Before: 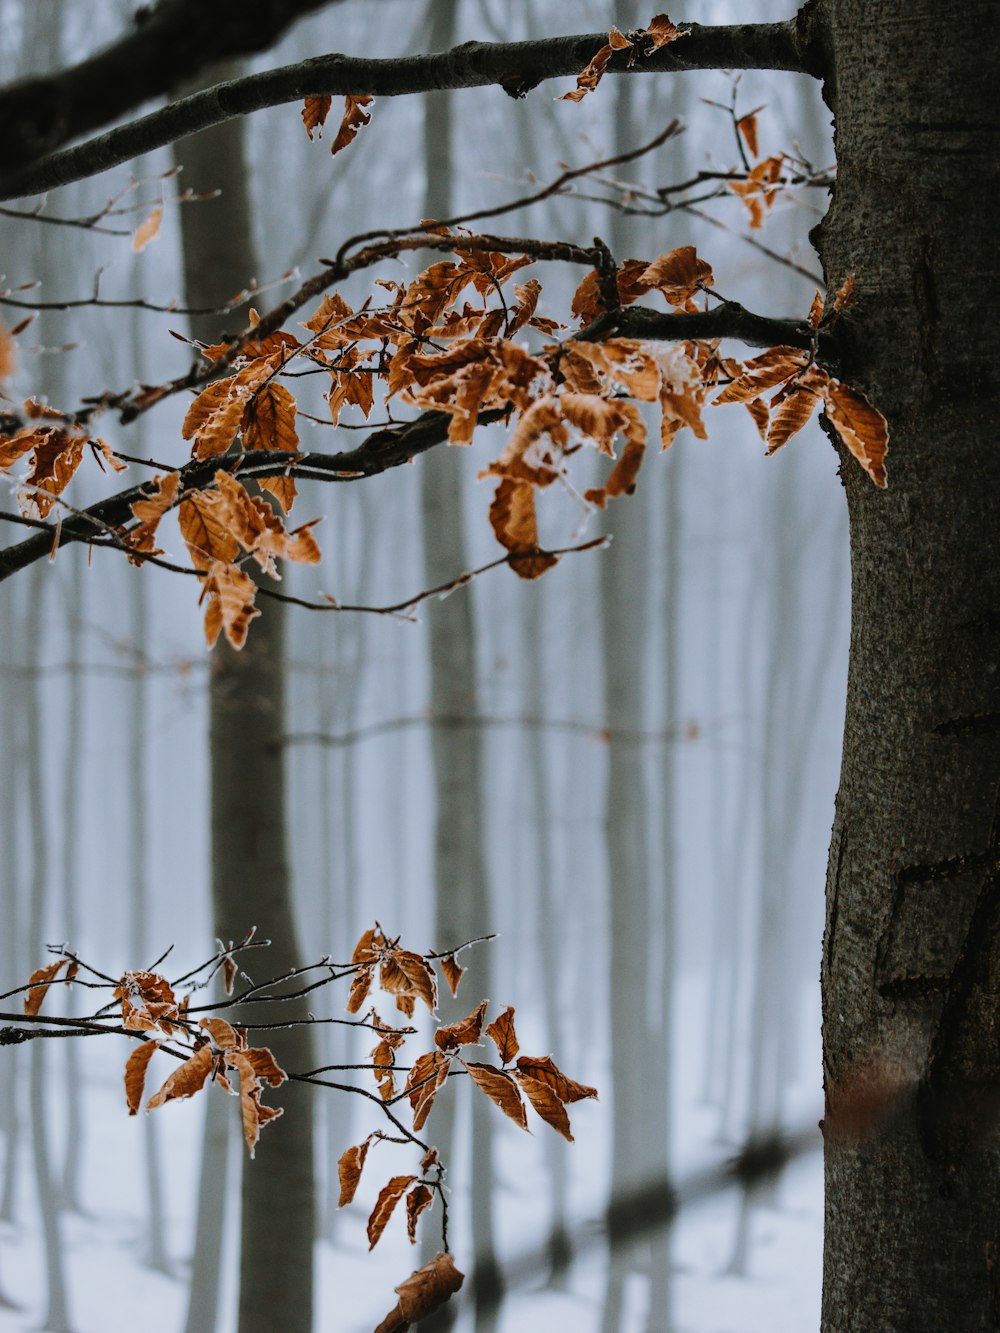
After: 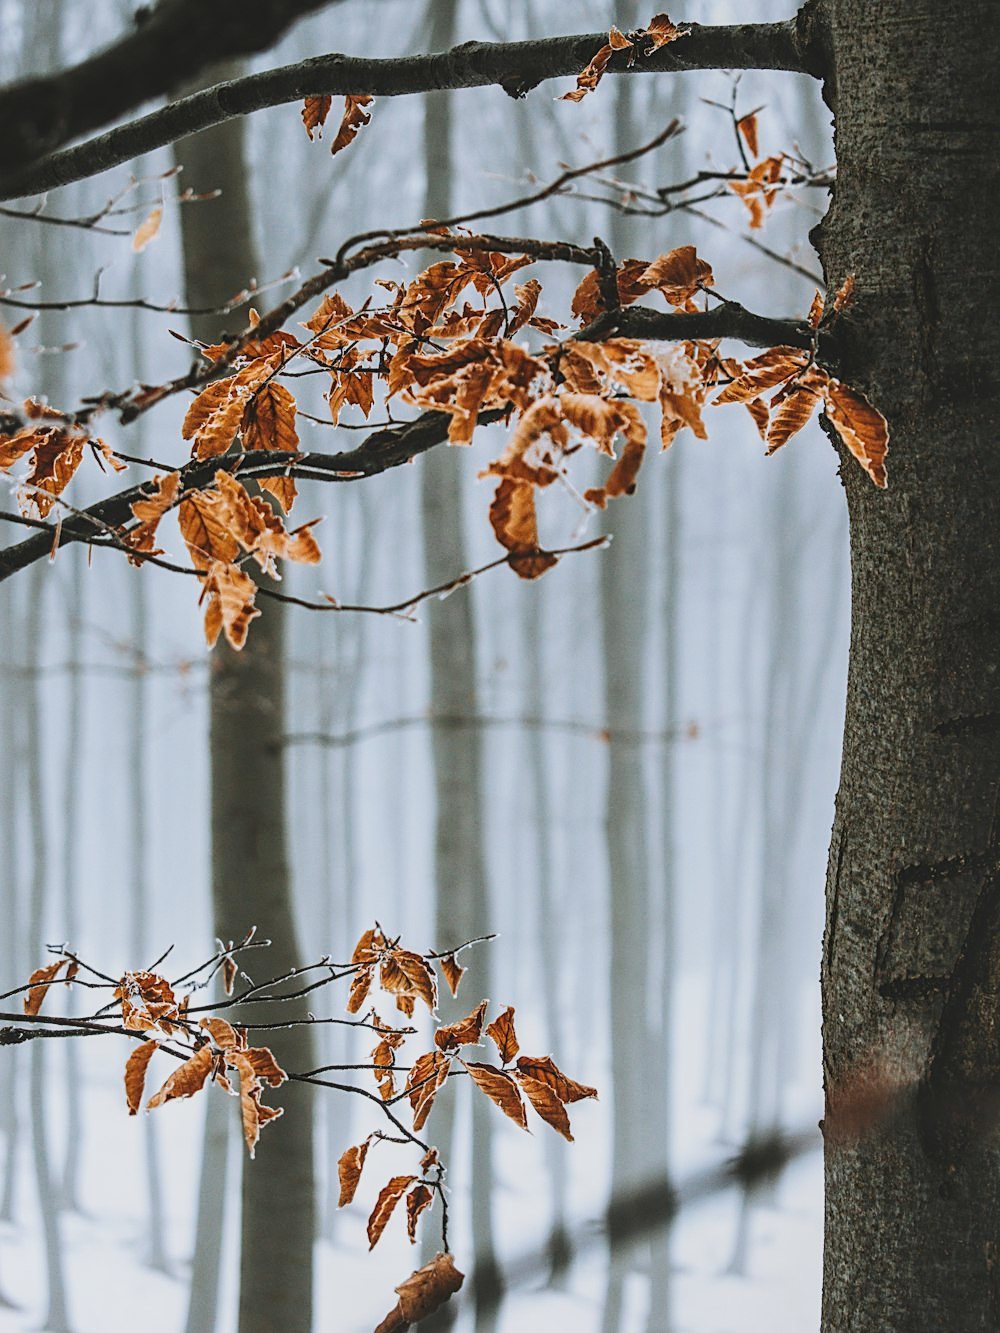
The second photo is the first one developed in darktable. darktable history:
local contrast: detail 109%
exposure: black level correction -0.004, exposure 0.053 EV, compensate highlight preservation false
base curve: curves: ch0 [(0, 0) (0.088, 0.125) (0.176, 0.251) (0.354, 0.501) (0.613, 0.749) (1, 0.877)], preserve colors none
sharpen: on, module defaults
